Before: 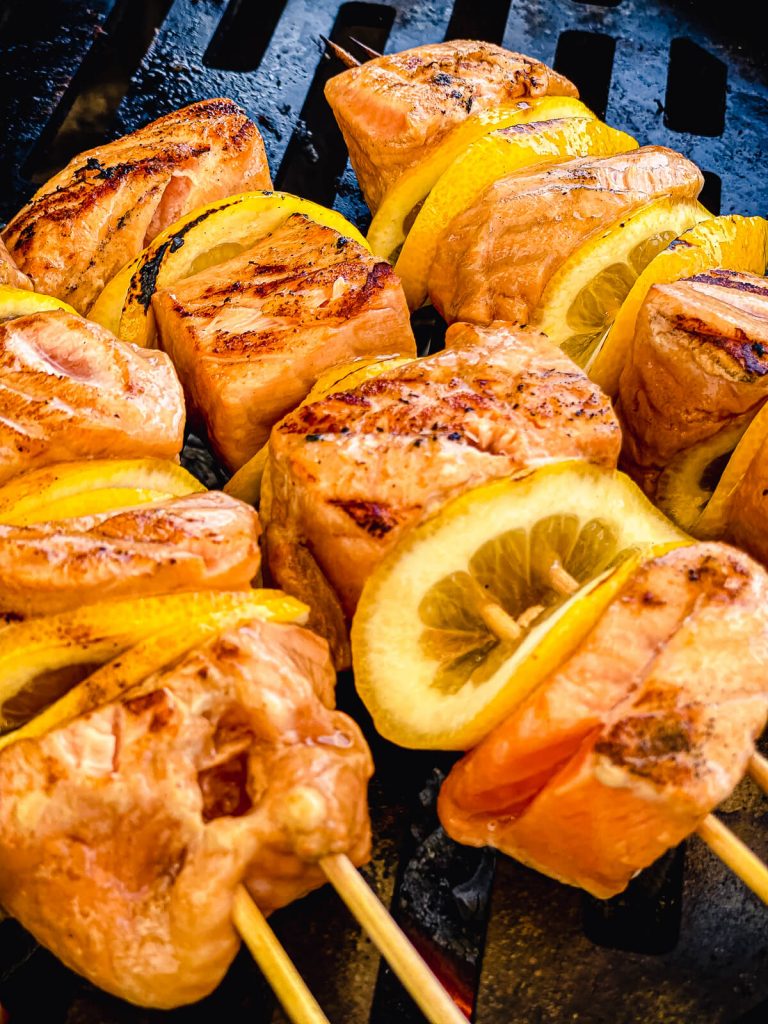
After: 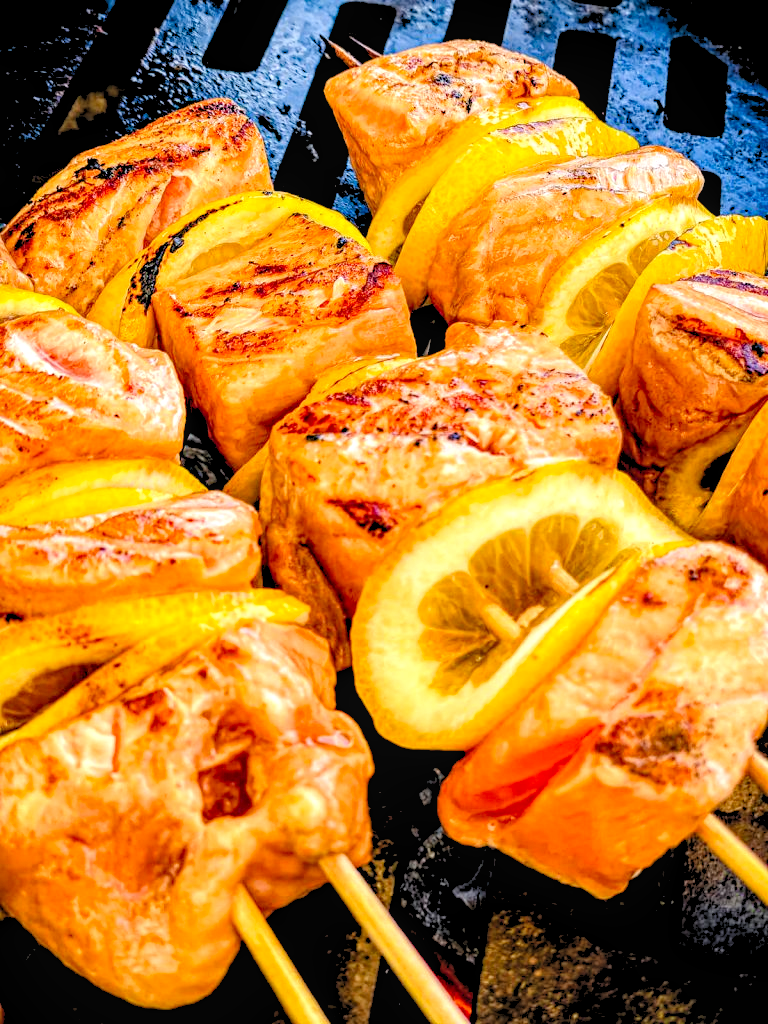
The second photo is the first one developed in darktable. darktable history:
haze removal: strength 0.287, distance 0.246, adaptive false
levels: levels [0.093, 0.434, 0.988]
local contrast: highlights 92%, shadows 88%, detail 160%, midtone range 0.2
